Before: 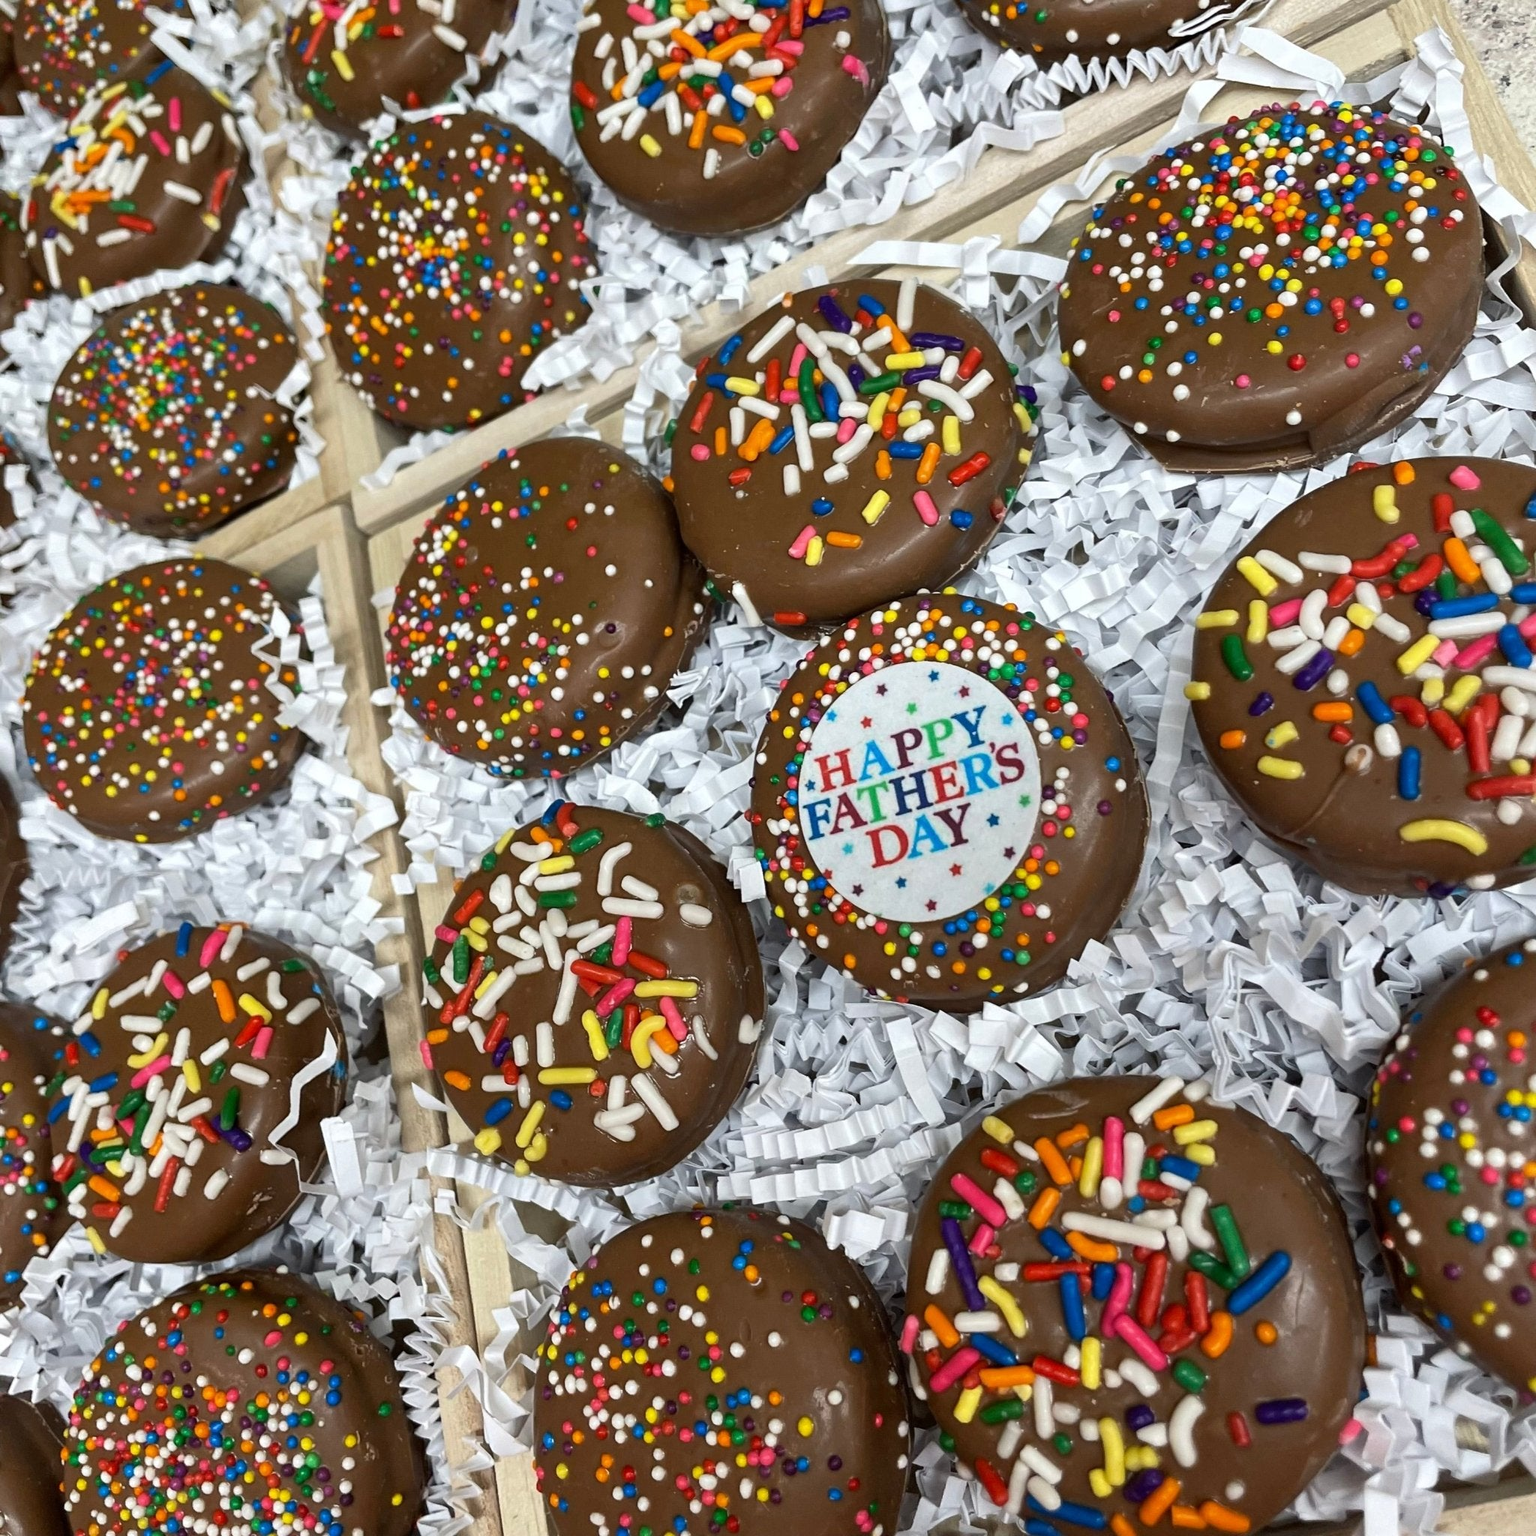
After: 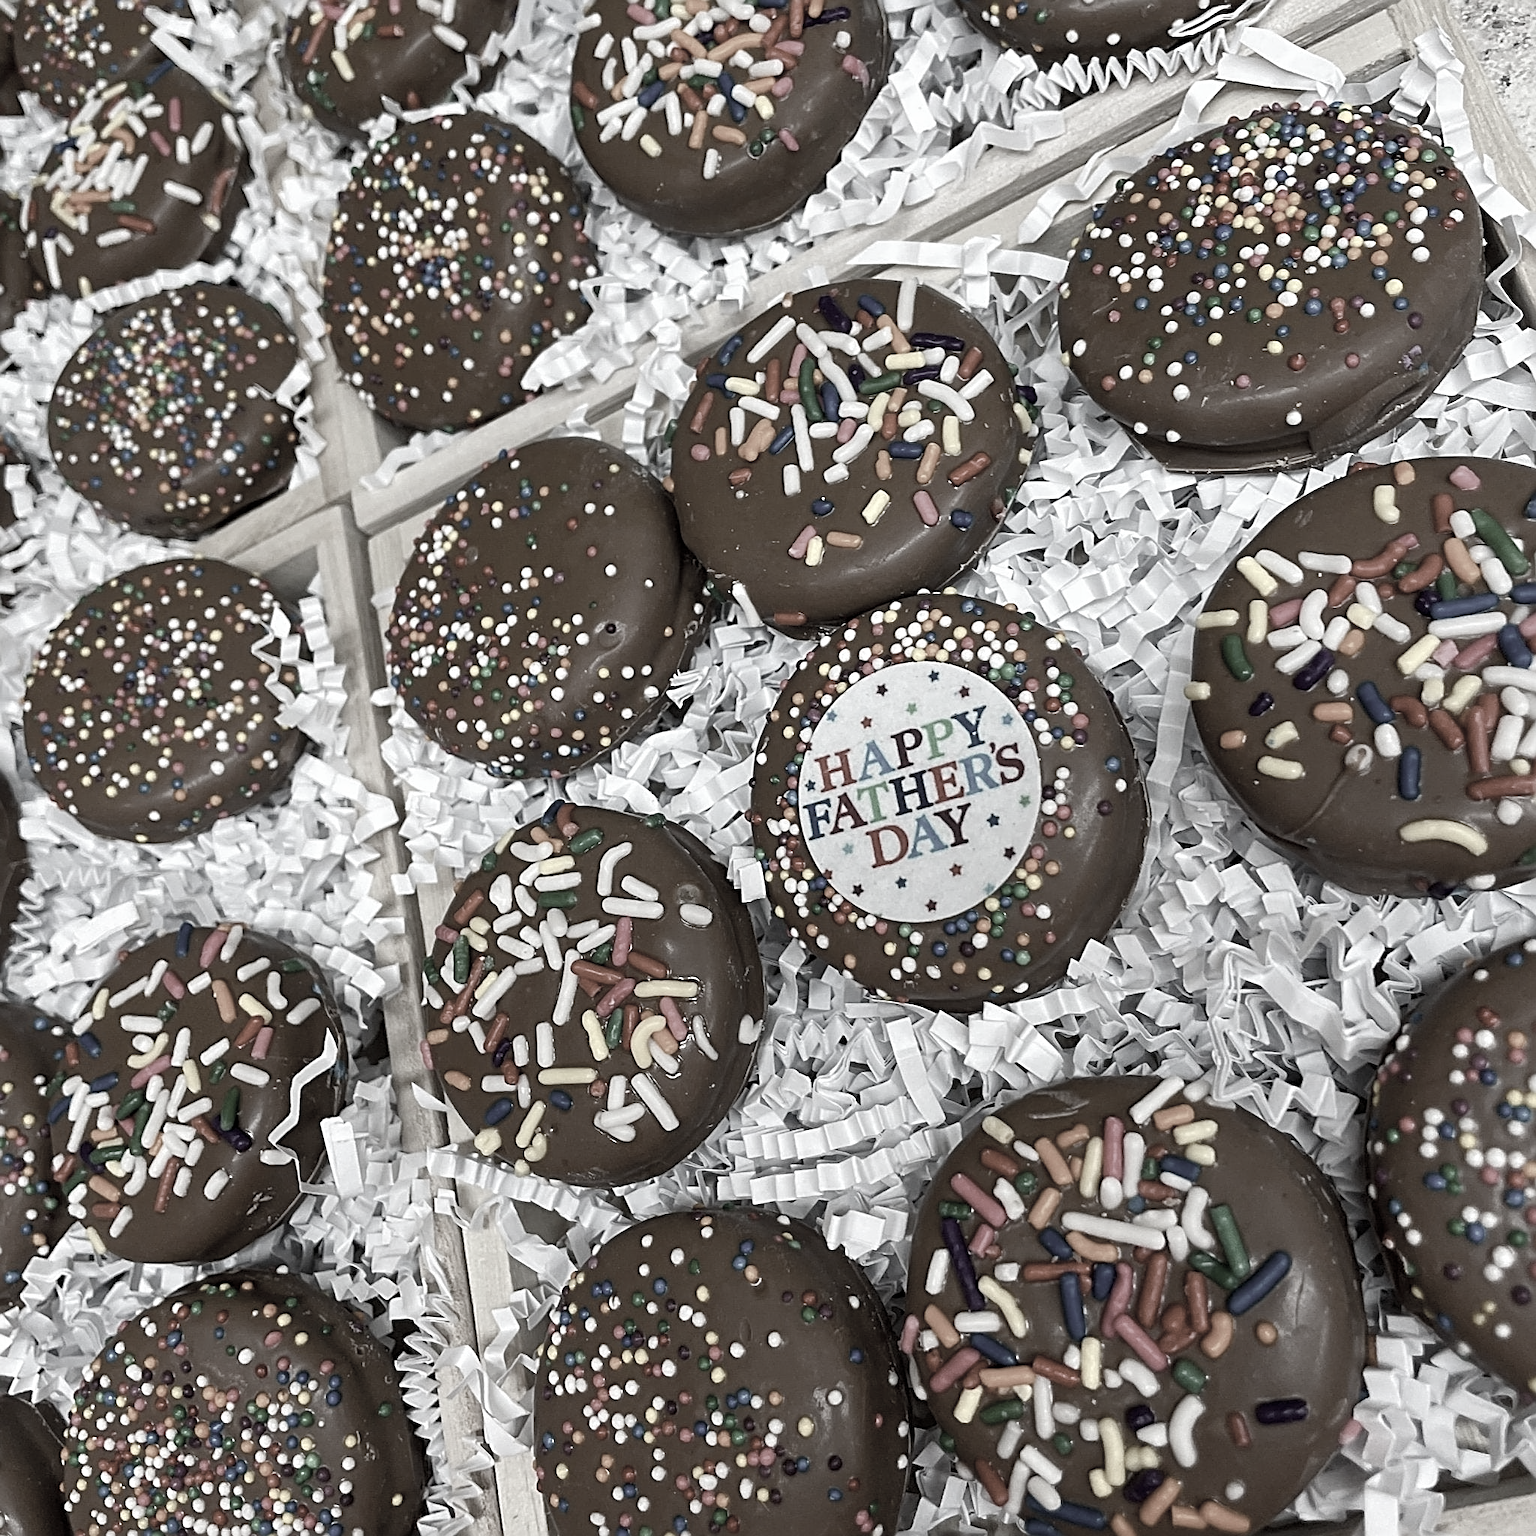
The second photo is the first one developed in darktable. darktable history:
color balance rgb: perceptual saturation grading › global saturation 0.051%, perceptual saturation grading › highlights -31.93%, perceptual saturation grading › mid-tones 5.722%, perceptual saturation grading › shadows 18.08%, global vibrance 20%
color correction: highlights b* 0.055, saturation 0.227
sharpen: radius 2.589, amount 0.692
